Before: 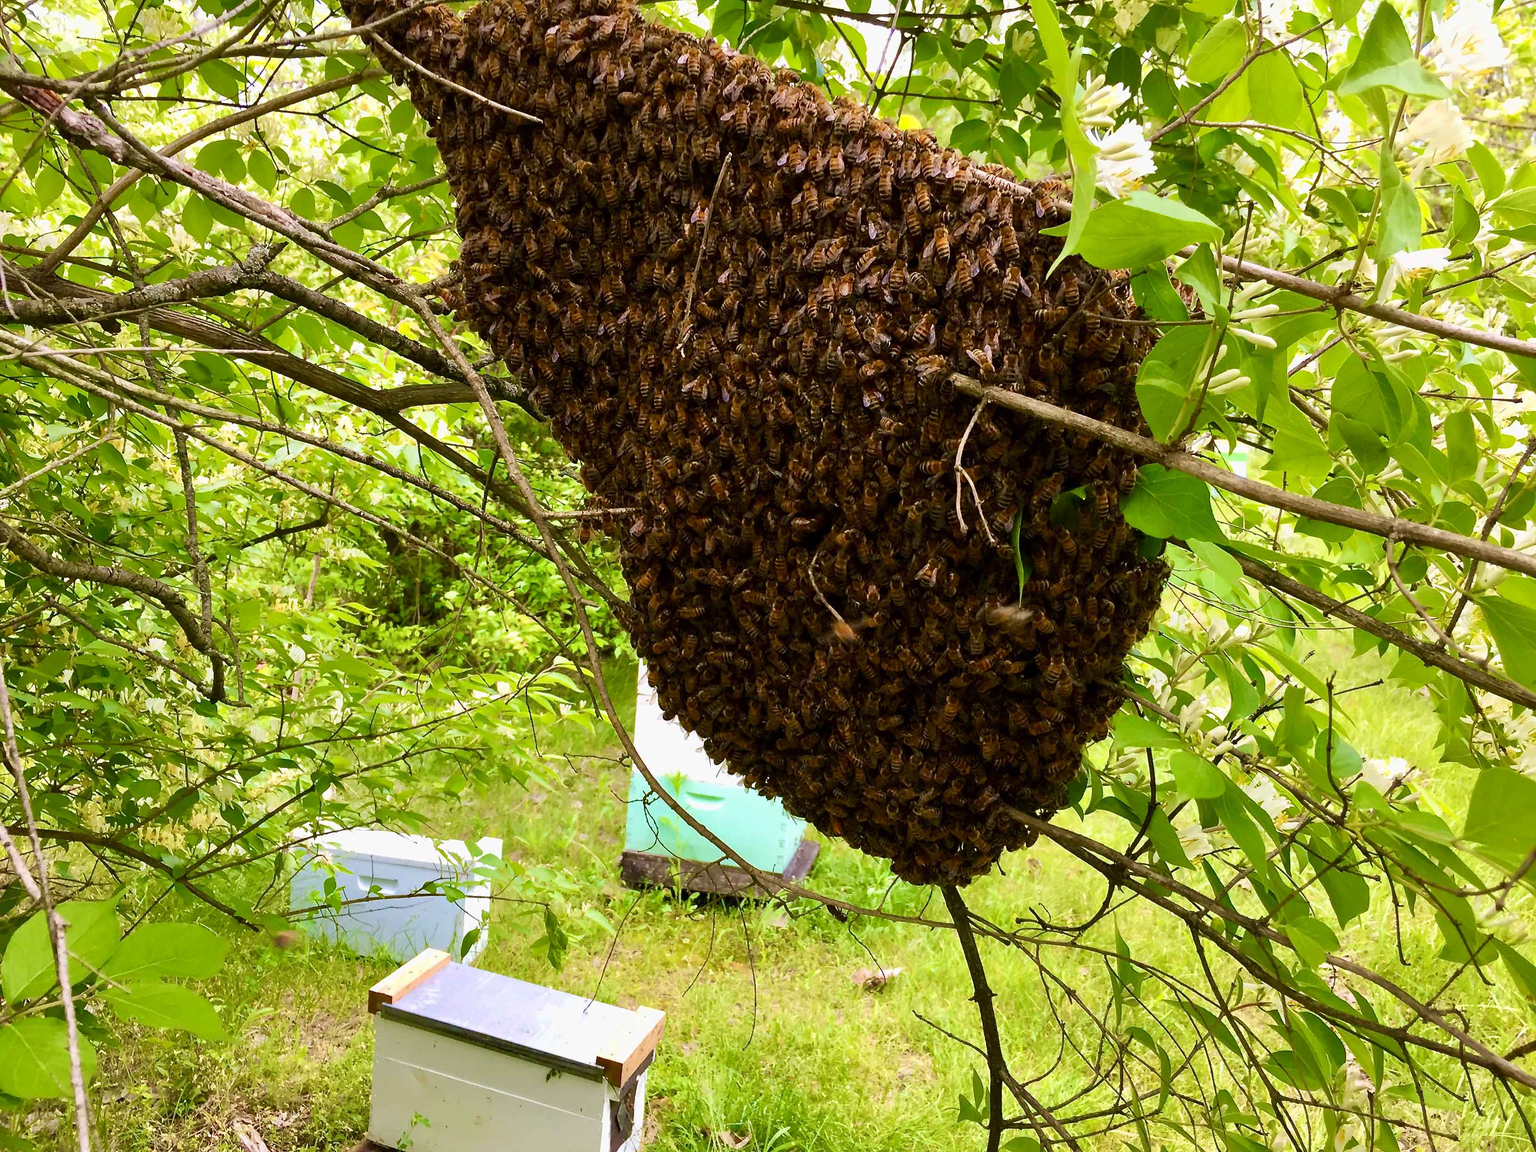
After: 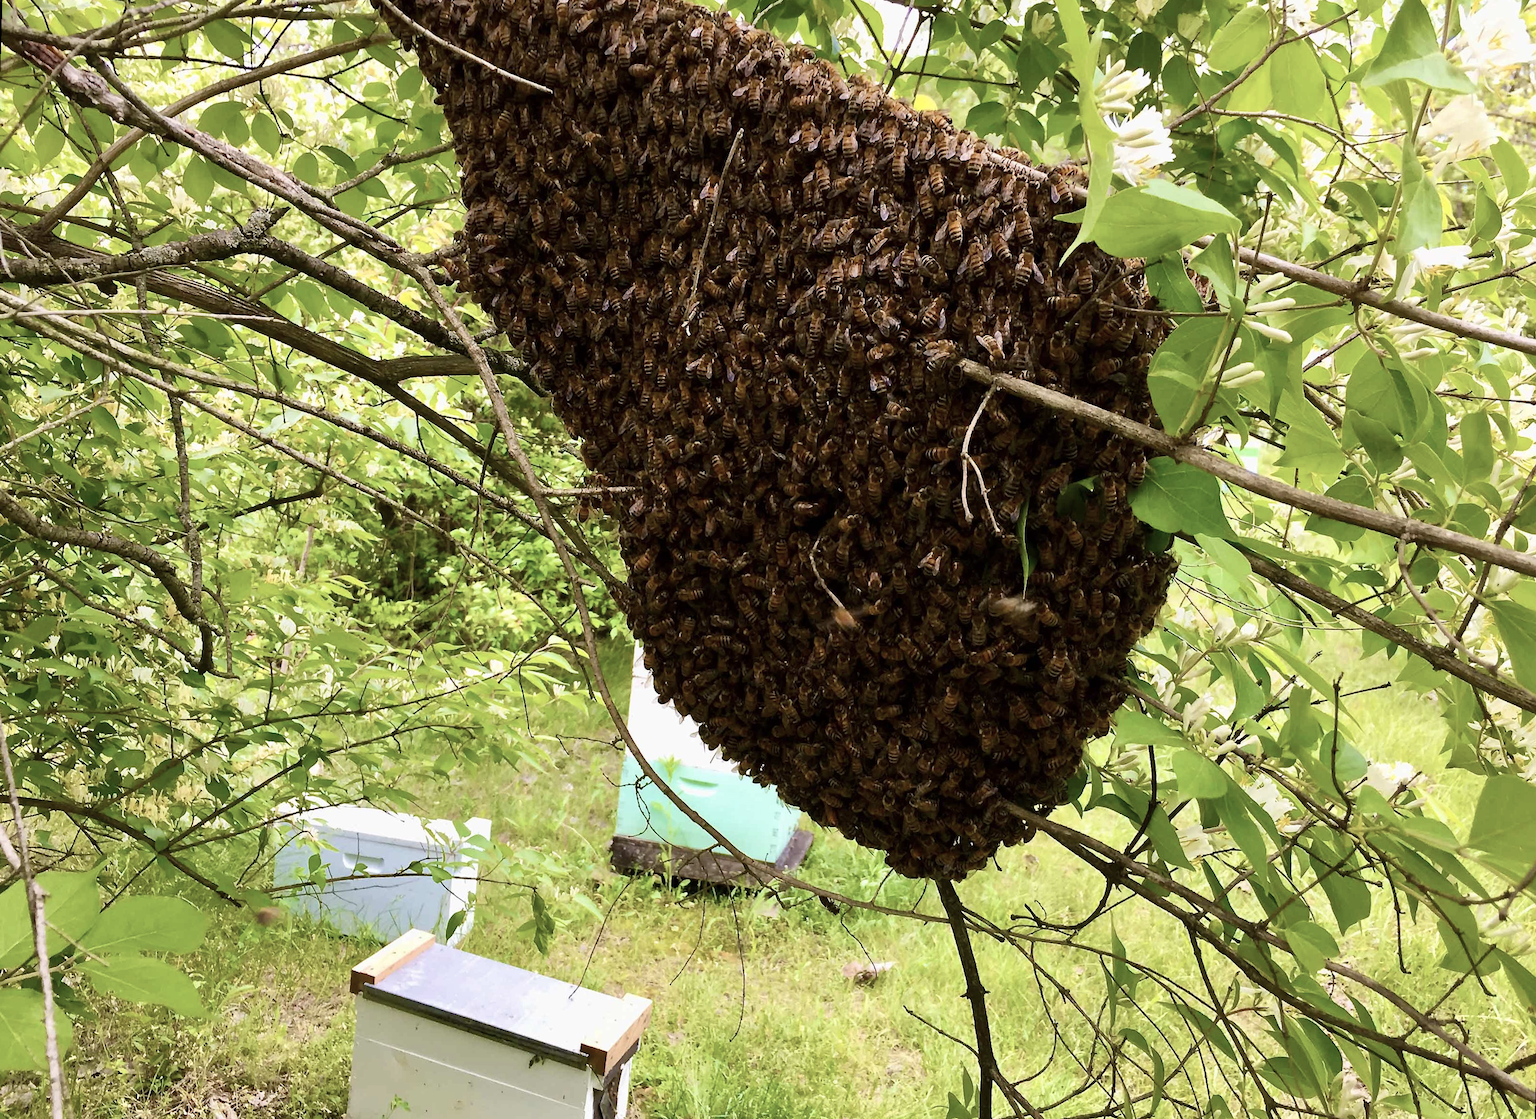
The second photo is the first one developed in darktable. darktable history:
contrast brightness saturation: contrast 0.1, saturation -0.3
rotate and perspective: rotation 1.57°, crop left 0.018, crop right 0.982, crop top 0.039, crop bottom 0.961
